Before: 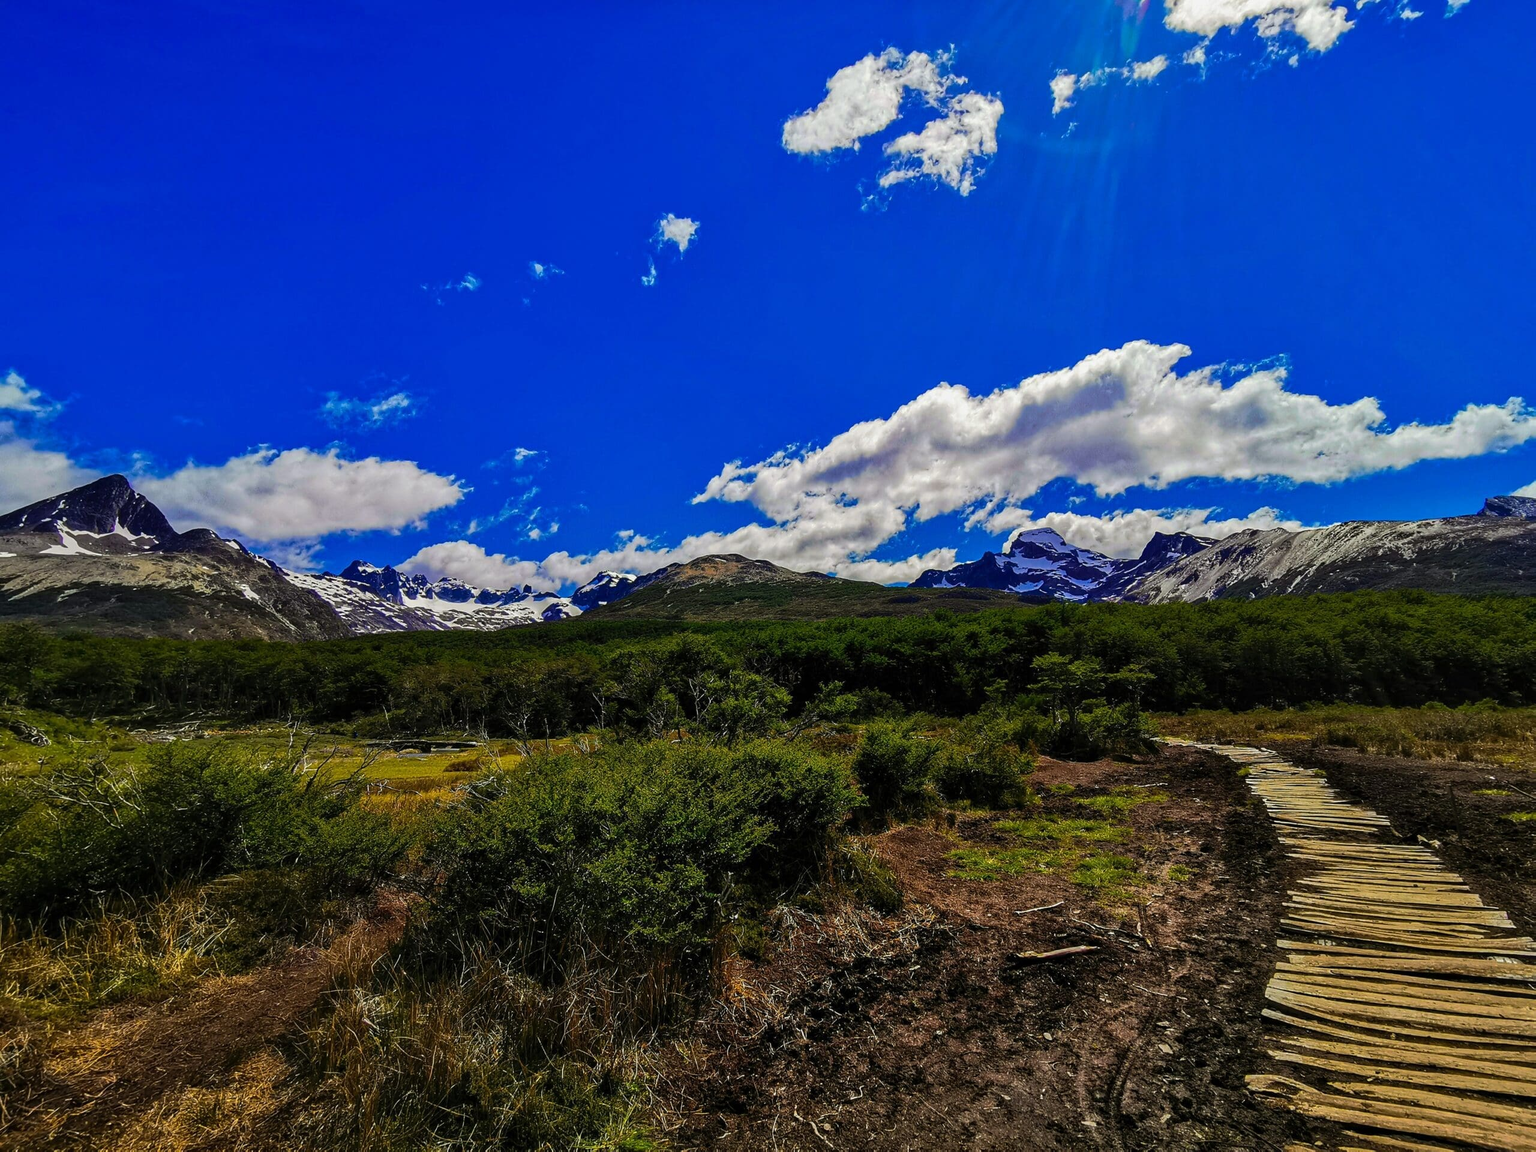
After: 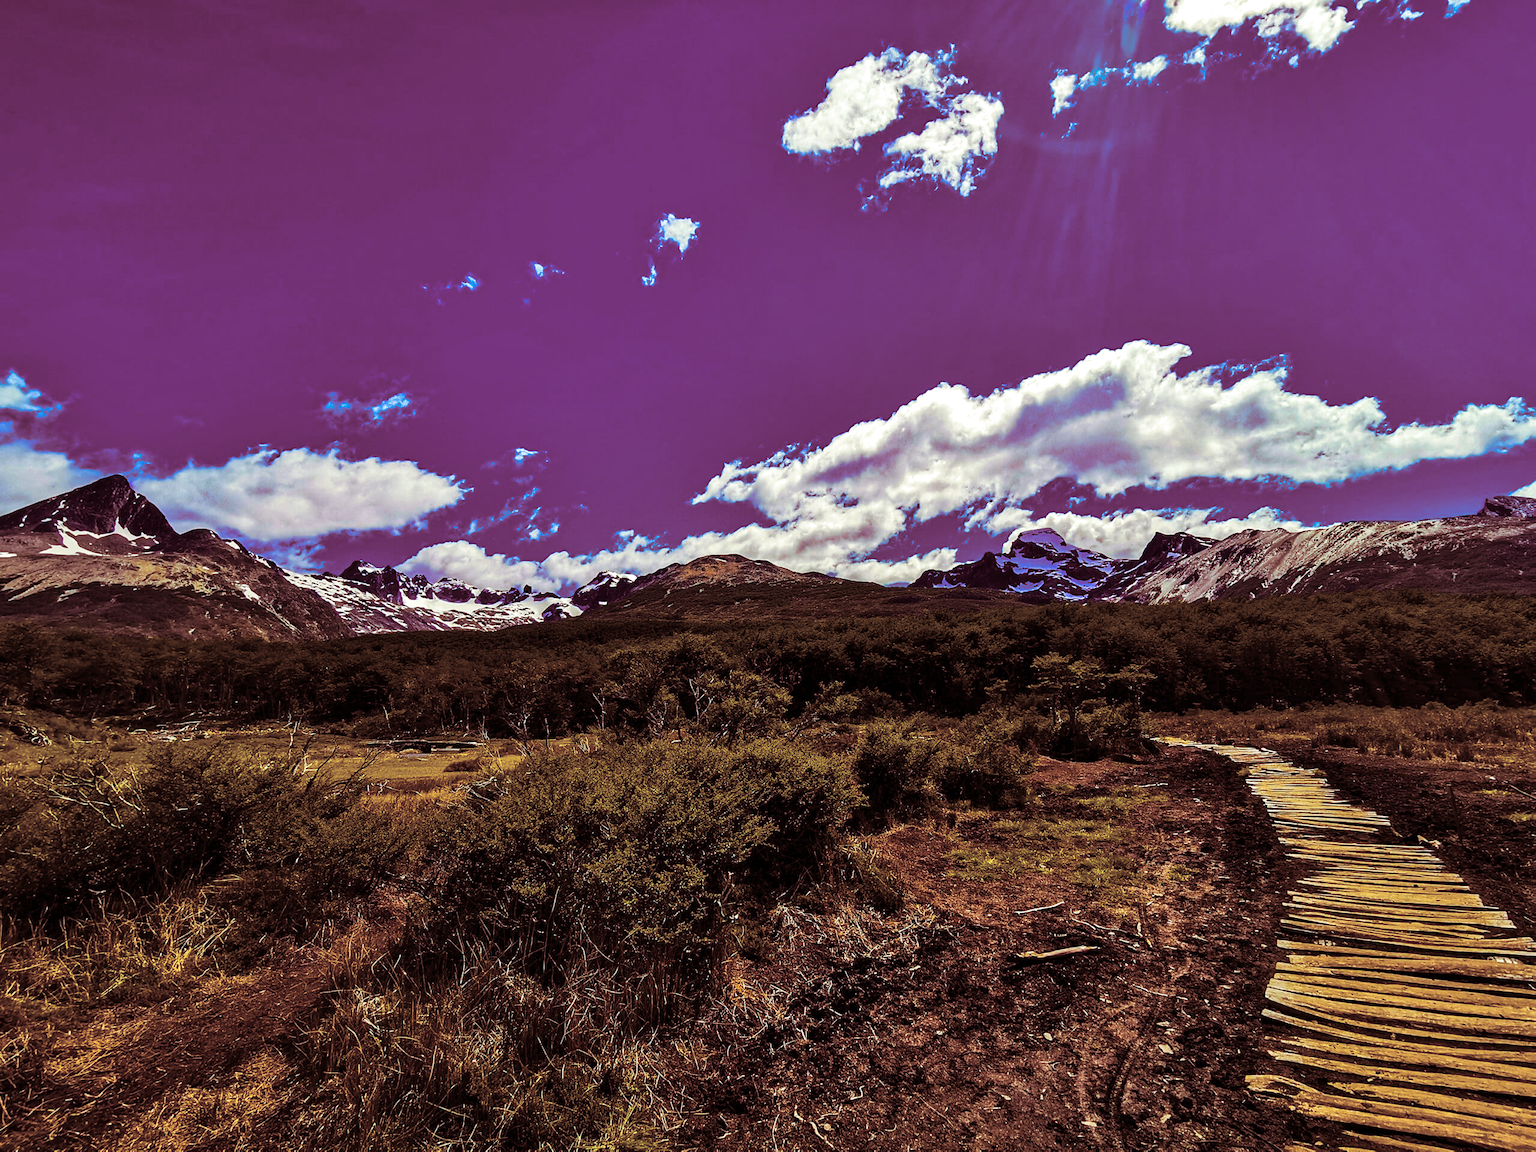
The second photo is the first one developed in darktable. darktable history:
color balance rgb: linear chroma grading › shadows 10%, linear chroma grading › highlights 10%, linear chroma grading › global chroma 15%, linear chroma grading › mid-tones 15%, perceptual saturation grading › global saturation 40%, perceptual saturation grading › highlights -25%, perceptual saturation grading › mid-tones 35%, perceptual saturation grading › shadows 35%, perceptual brilliance grading › global brilliance 11.29%, global vibrance 11.29%
shadows and highlights: shadows 37.27, highlights -28.18, soften with gaussian
split-toning: compress 20%
contrast brightness saturation: contrast 0.1, saturation -0.36
